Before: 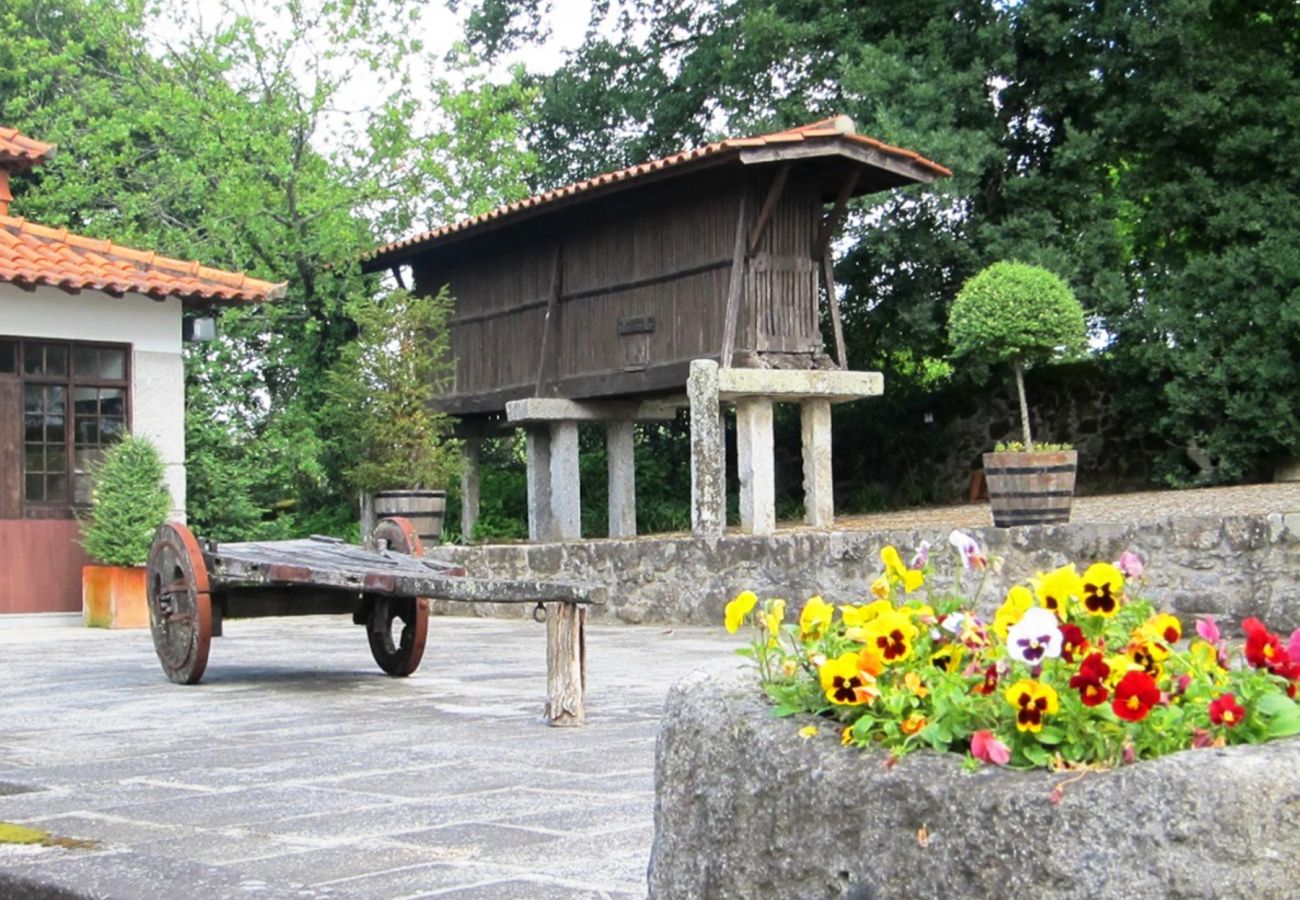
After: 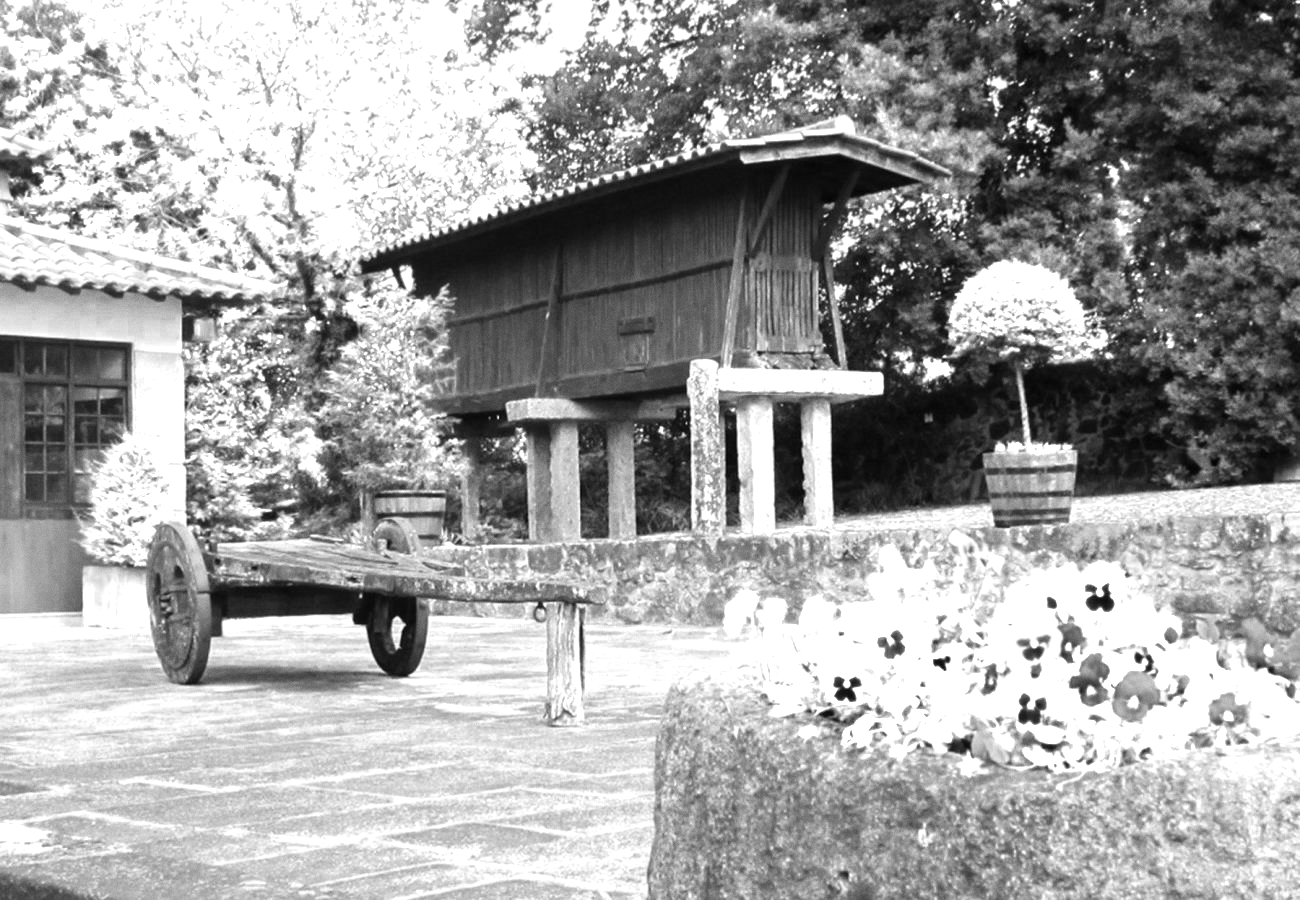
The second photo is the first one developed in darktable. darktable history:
exposure: compensate highlight preservation false
white balance: red 1.045, blue 0.932
color zones: curves: ch0 [(0, 0.554) (0.146, 0.662) (0.293, 0.86) (0.503, 0.774) (0.637, 0.106) (0.74, 0.072) (0.866, 0.488) (0.998, 0.569)]; ch1 [(0, 0) (0.143, 0) (0.286, 0) (0.429, 0) (0.571, 0) (0.714, 0) (0.857, 0)]
grain: coarseness 0.09 ISO, strength 16.61%
